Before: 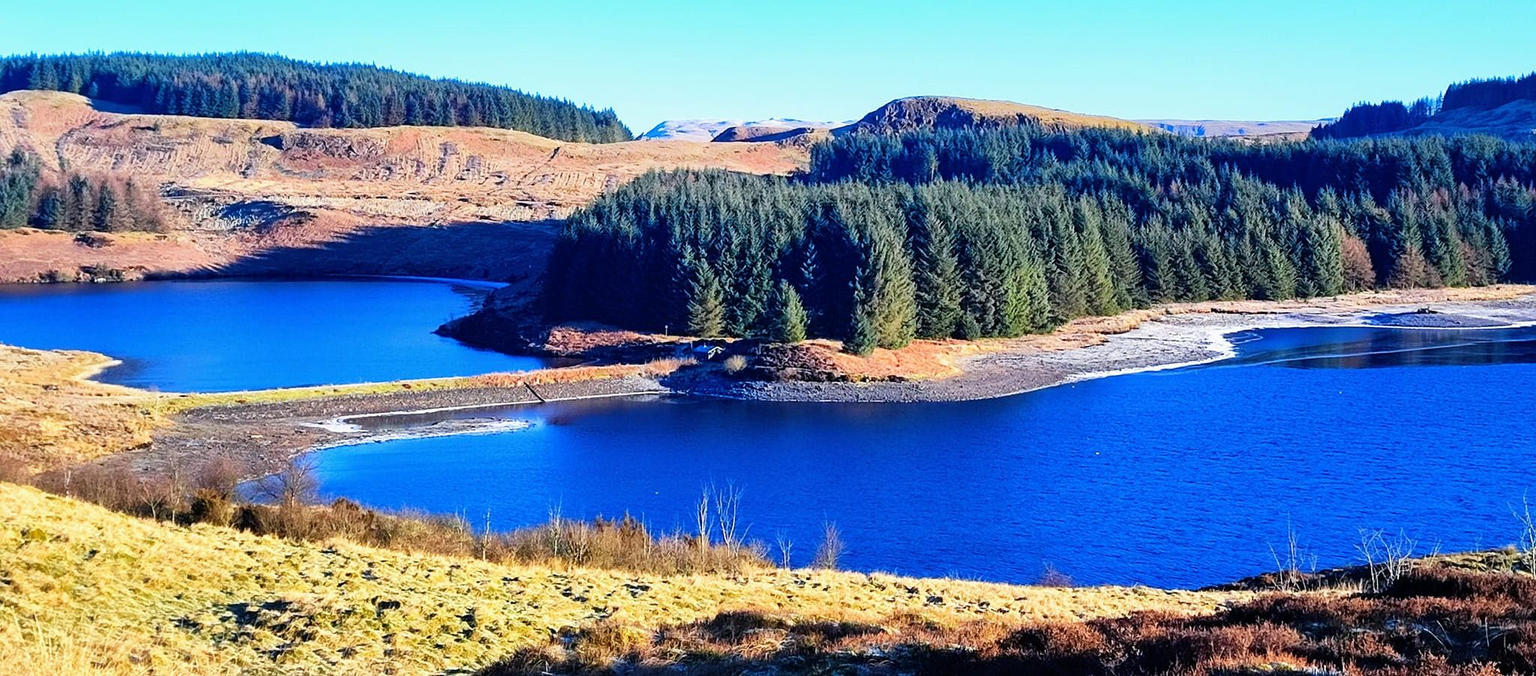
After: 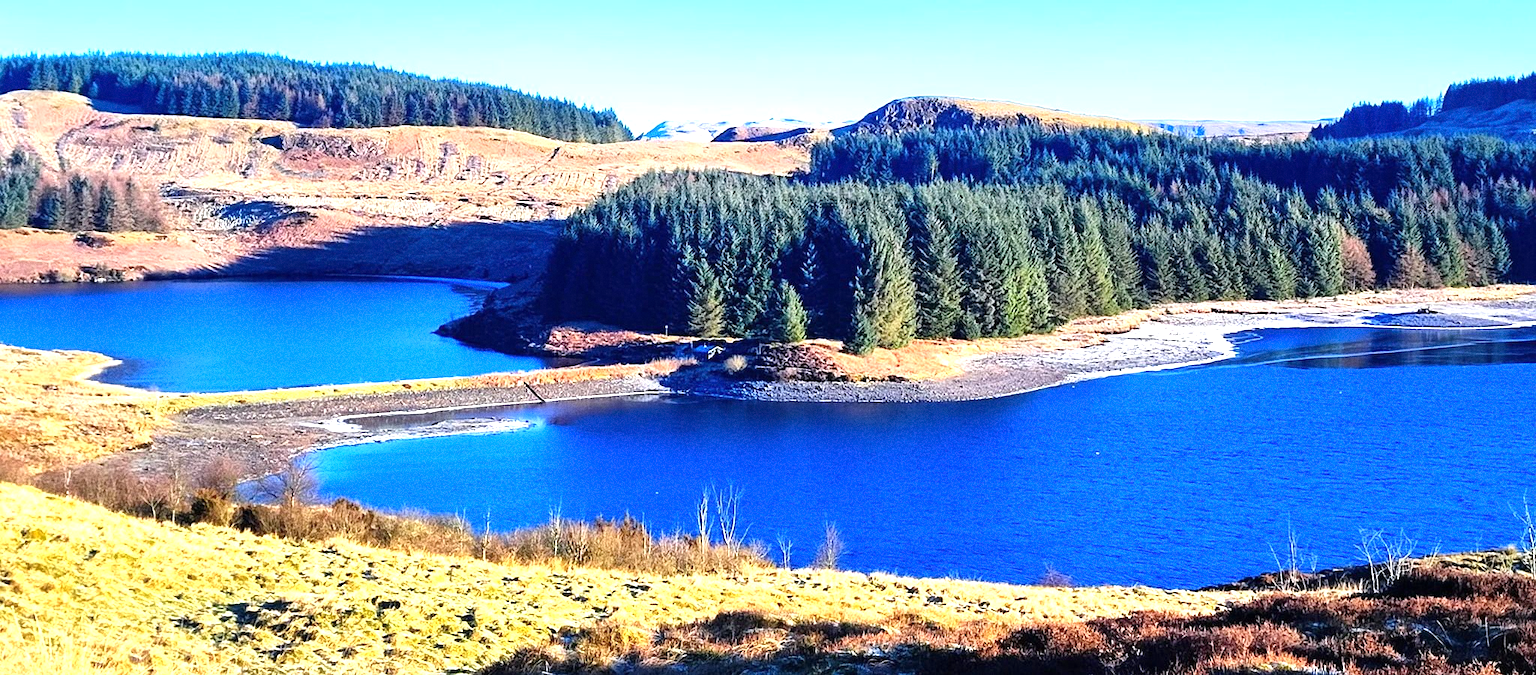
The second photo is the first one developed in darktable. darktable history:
grain: coarseness 0.09 ISO
exposure: black level correction 0, exposure 0.7 EV, compensate exposure bias true, compensate highlight preservation false
